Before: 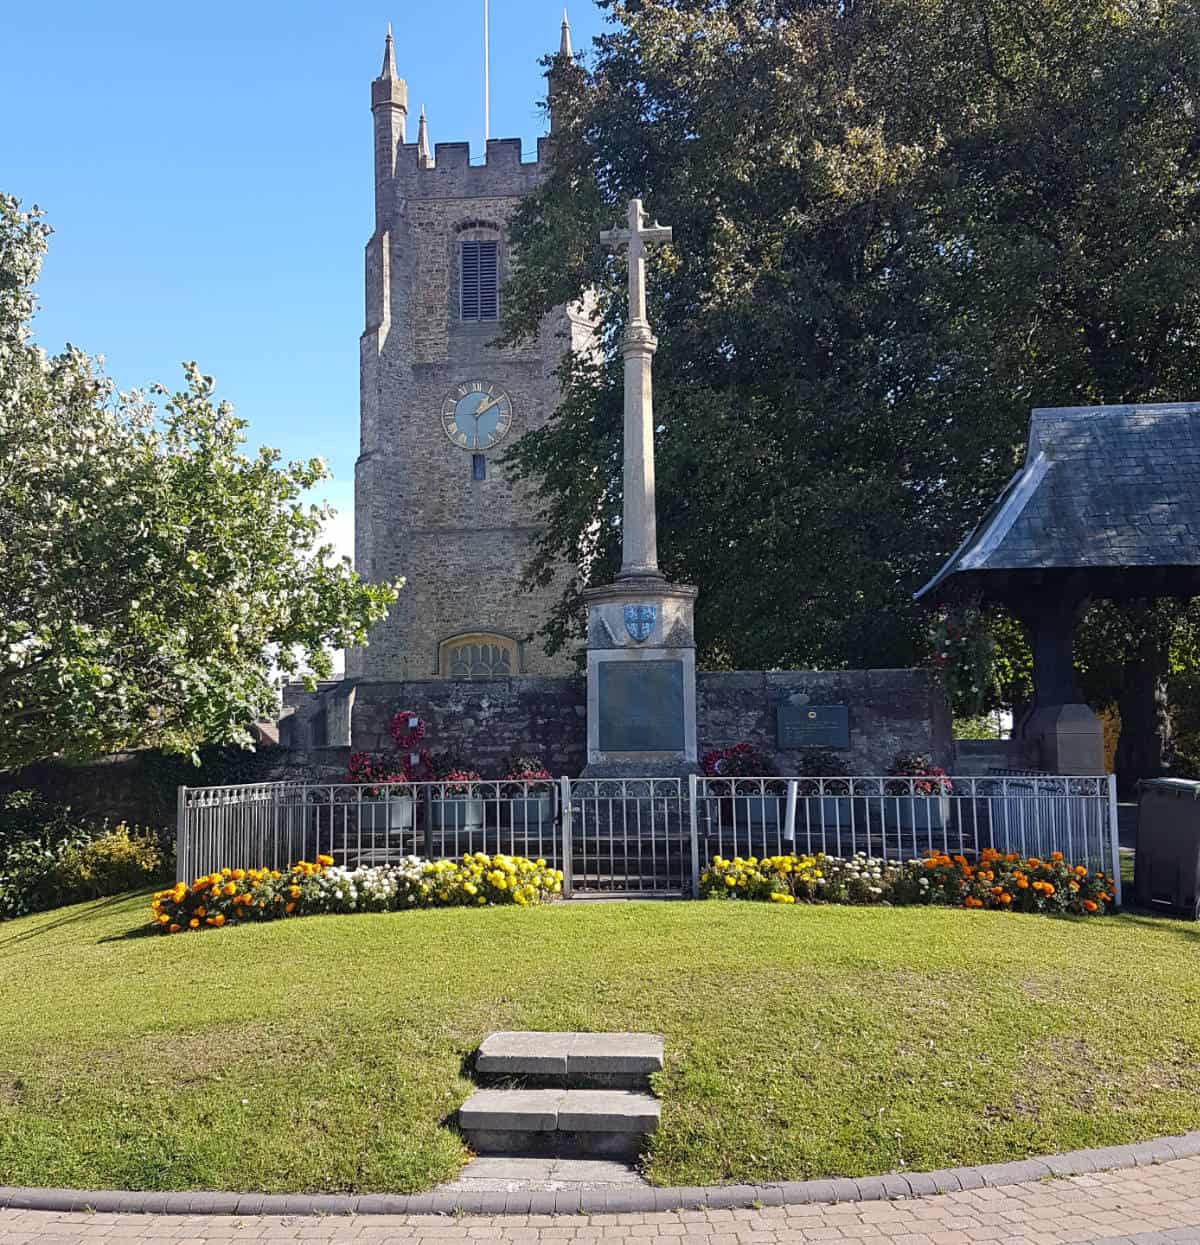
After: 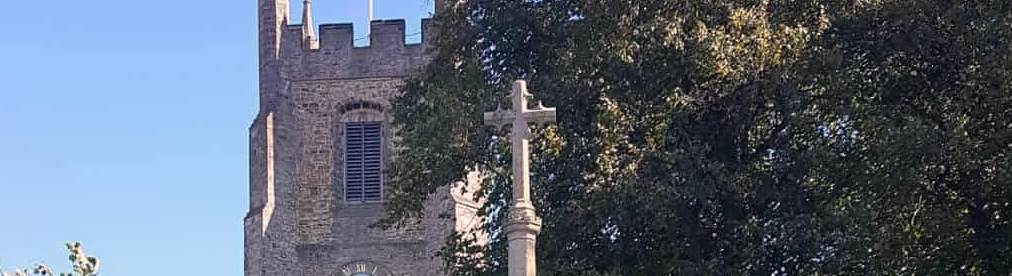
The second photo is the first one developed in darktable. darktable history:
crop and rotate: left 9.667%, top 9.611%, right 5.938%, bottom 68.155%
color correction: highlights a* 6.85, highlights b* 3.86
